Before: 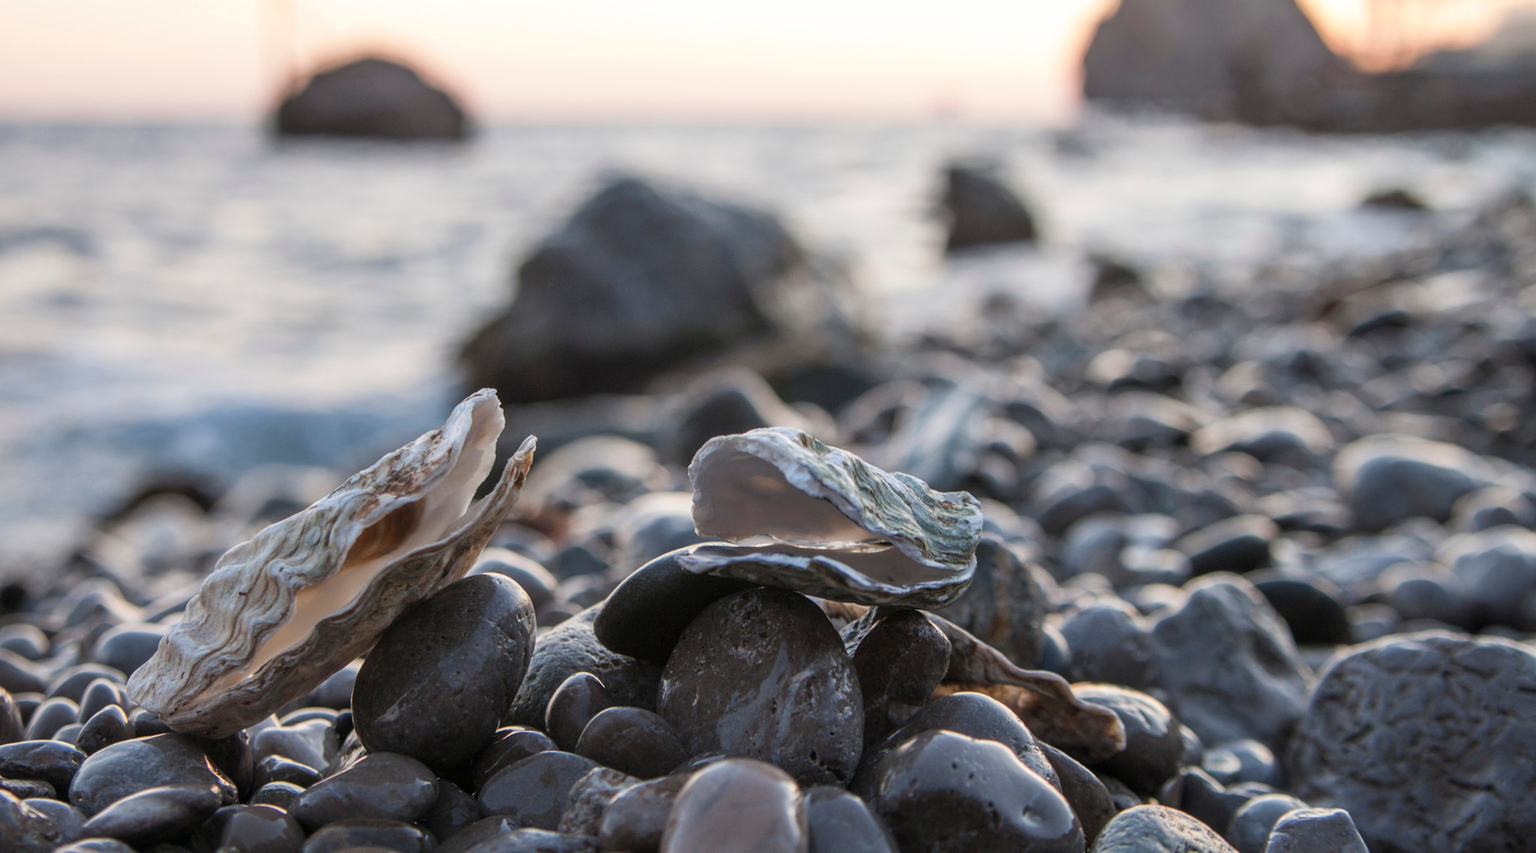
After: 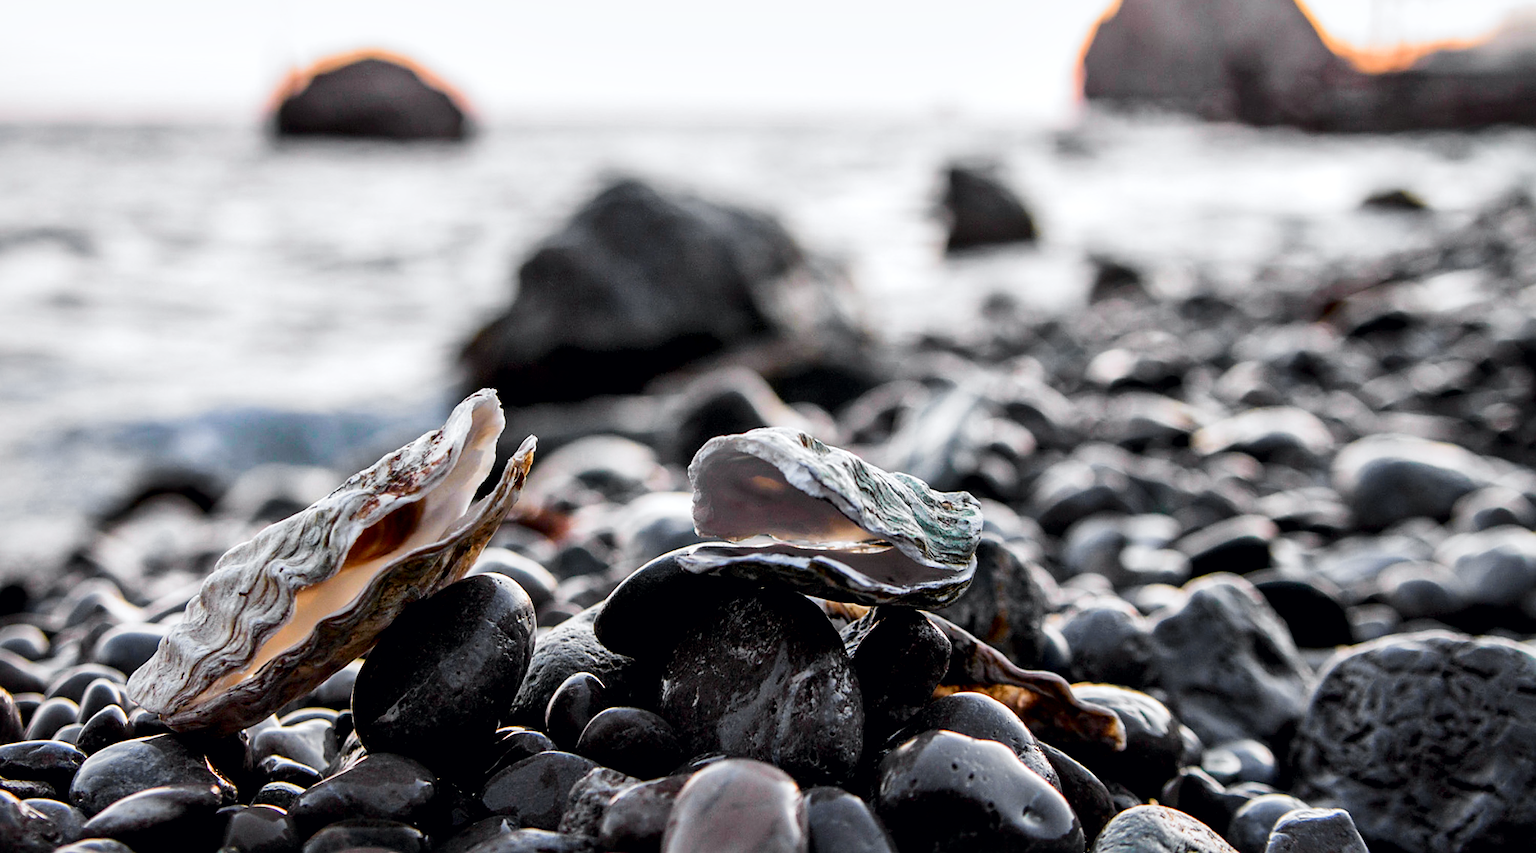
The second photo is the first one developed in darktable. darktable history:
tone curve: curves: ch0 [(0, 0) (0.071, 0.047) (0.266, 0.26) (0.491, 0.552) (0.753, 0.818) (1, 0.983)]; ch1 [(0, 0) (0.346, 0.307) (0.408, 0.369) (0.463, 0.443) (0.482, 0.493) (0.502, 0.5) (0.517, 0.518) (0.55, 0.573) (0.597, 0.641) (0.651, 0.709) (1, 1)]; ch2 [(0, 0) (0.346, 0.34) (0.434, 0.46) (0.485, 0.494) (0.5, 0.494) (0.517, 0.506) (0.535, 0.545) (0.583, 0.634) (0.625, 0.686) (1, 1)], color space Lab, independent channels, preserve colors none
sharpen: radius 0.969, amount 0.604
filmic rgb: black relative exposure -8.2 EV, white relative exposure 2.2 EV, threshold 3 EV, hardness 7.11, latitude 75%, contrast 1.325, highlights saturation mix -2%, shadows ↔ highlights balance 30%, preserve chrominance no, color science v5 (2021), contrast in shadows safe, contrast in highlights safe, enable highlight reconstruction true
local contrast: mode bilateral grid, contrast 20, coarseness 50, detail 150%, midtone range 0.2
